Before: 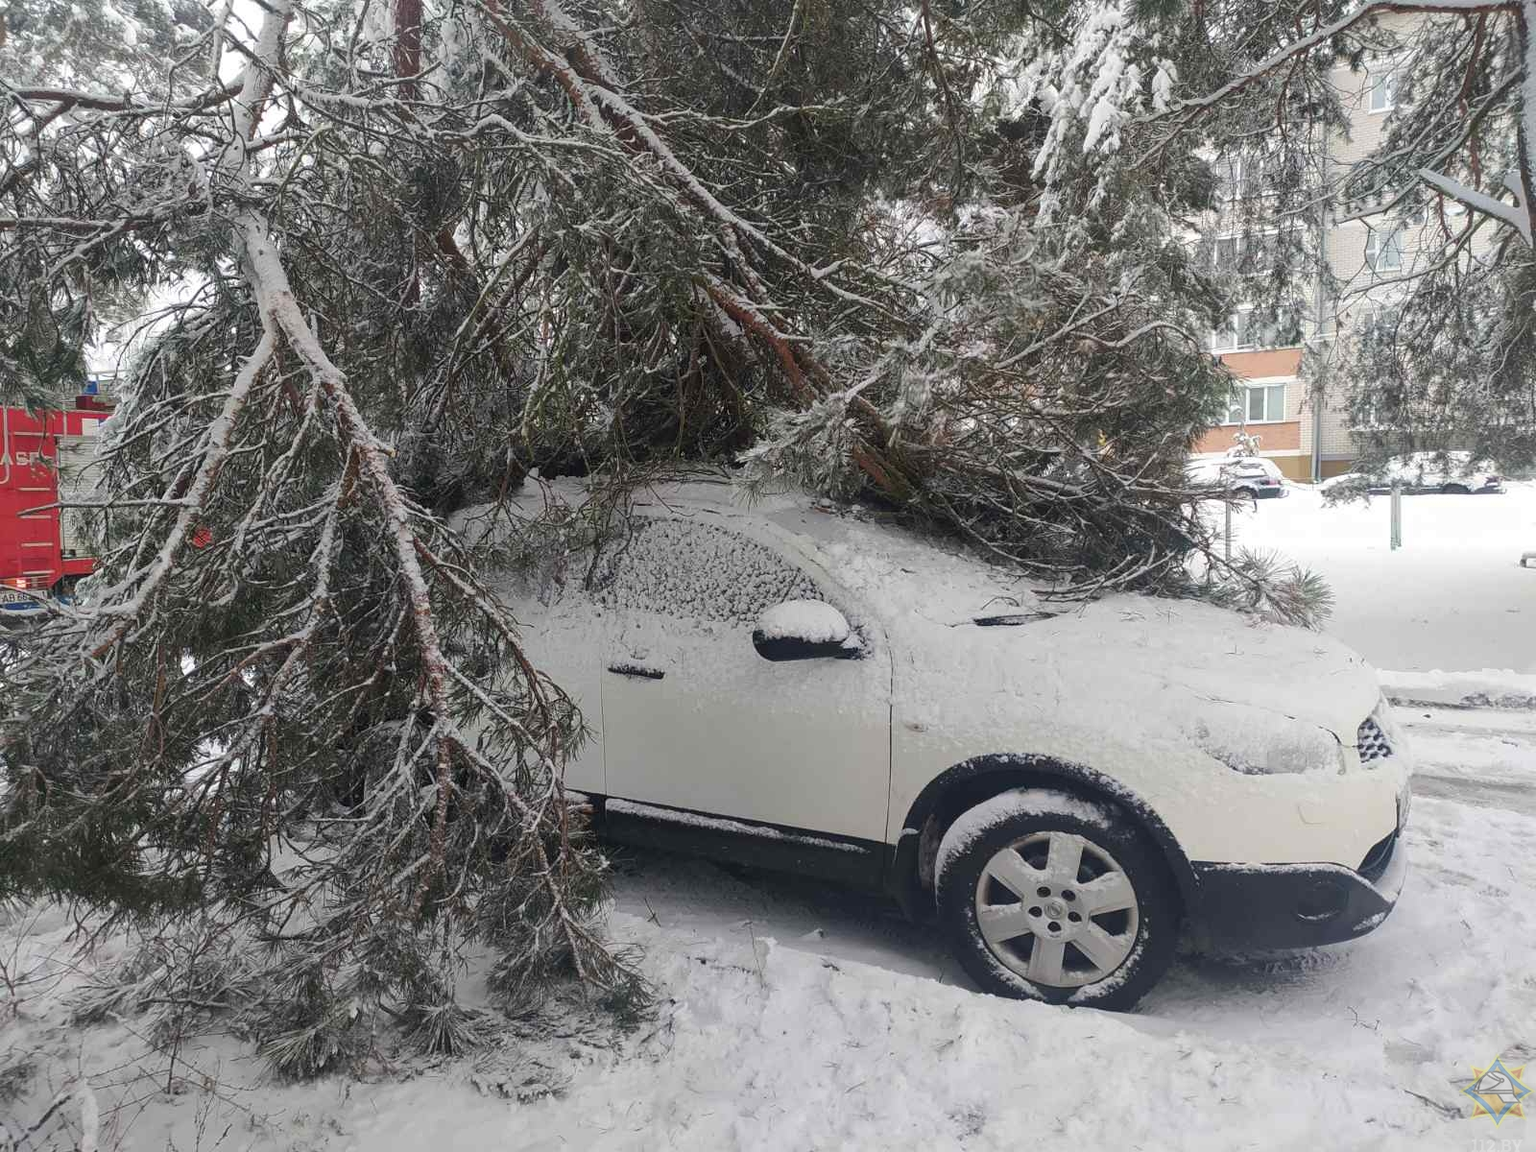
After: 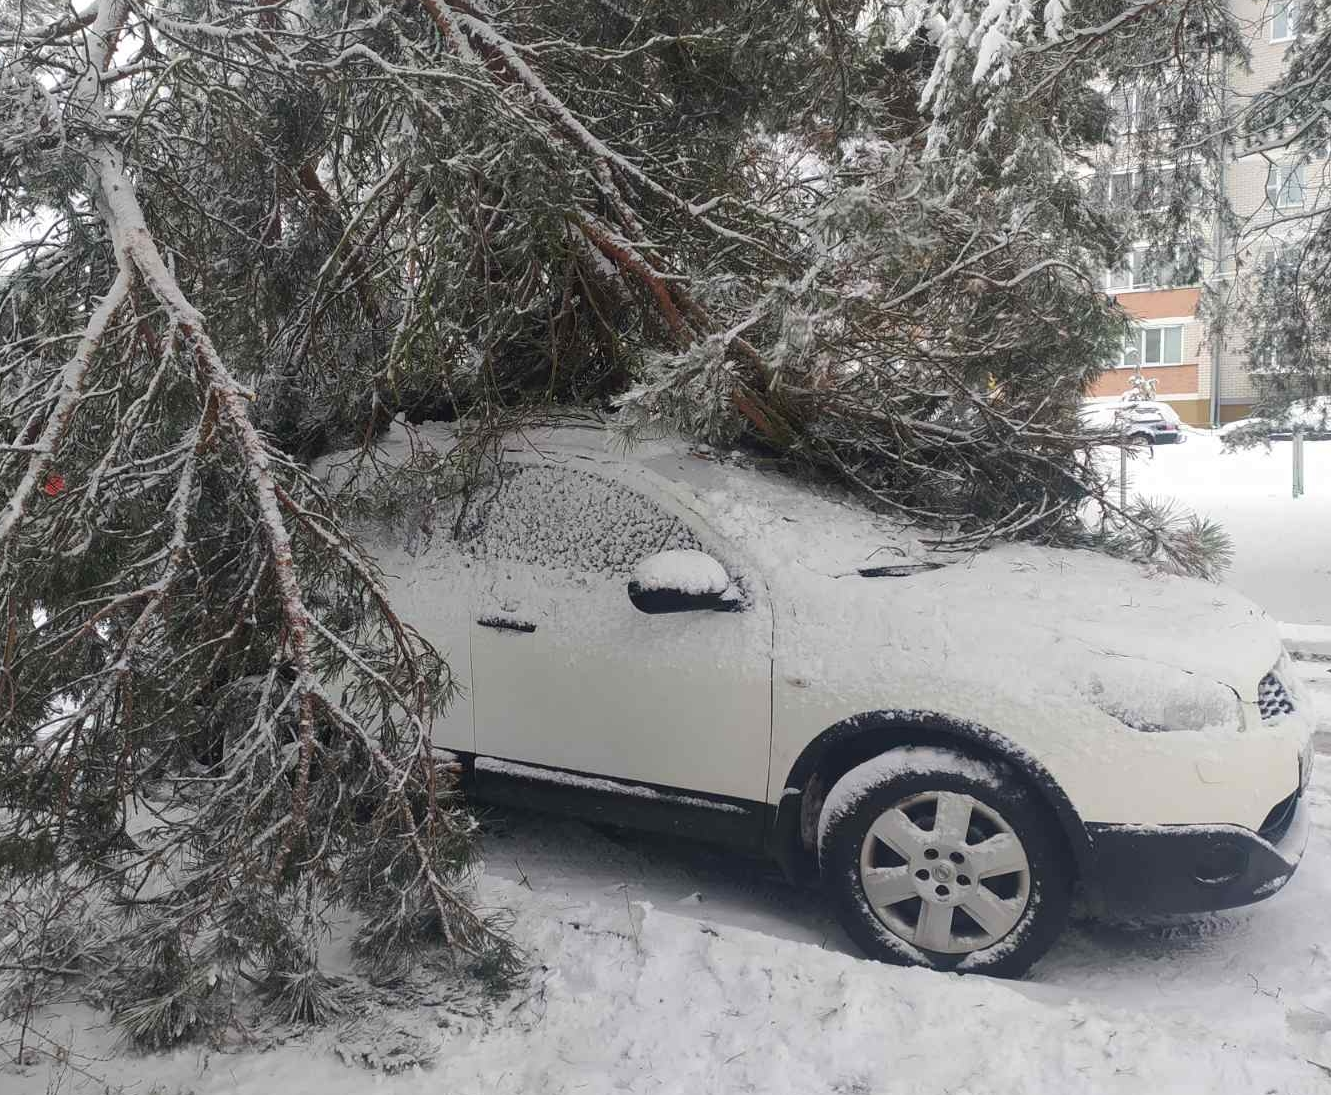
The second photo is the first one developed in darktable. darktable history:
crop: left 9.77%, top 6.302%, right 7.006%, bottom 2.416%
